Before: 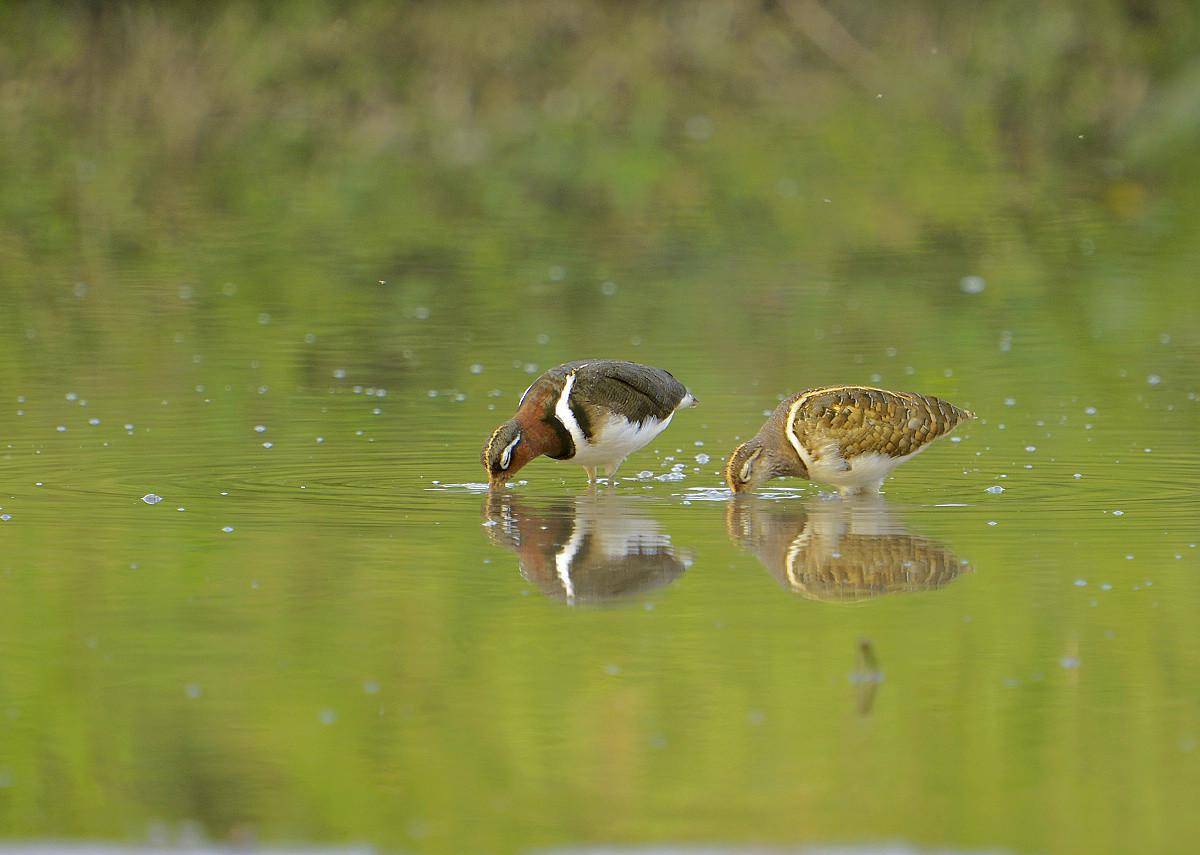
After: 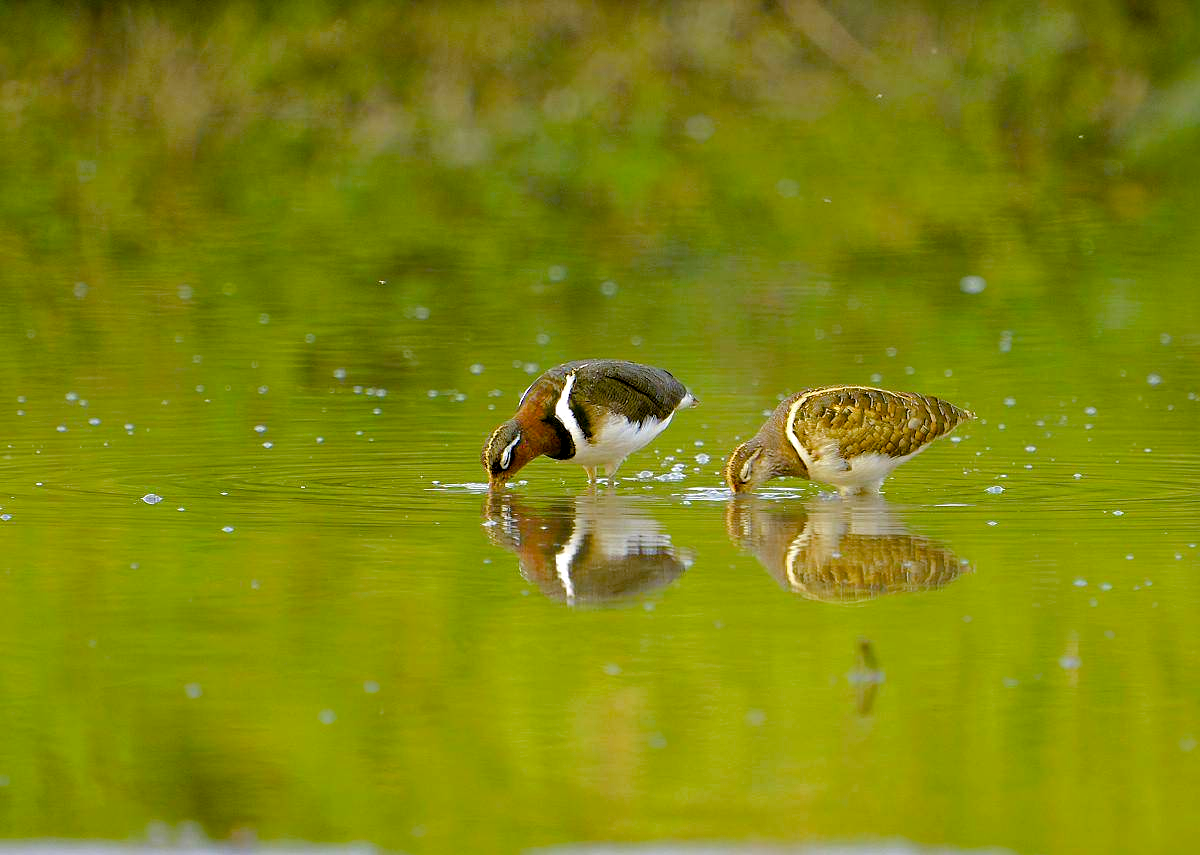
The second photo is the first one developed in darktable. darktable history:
color balance rgb: shadows lift › luminance -9.41%, highlights gain › luminance 17.6%, global offset › luminance -1.45%, perceptual saturation grading › highlights -17.77%, perceptual saturation grading › mid-tones 33.1%, perceptual saturation grading › shadows 50.52%, global vibrance 24.22%
exposure: compensate highlight preservation false
